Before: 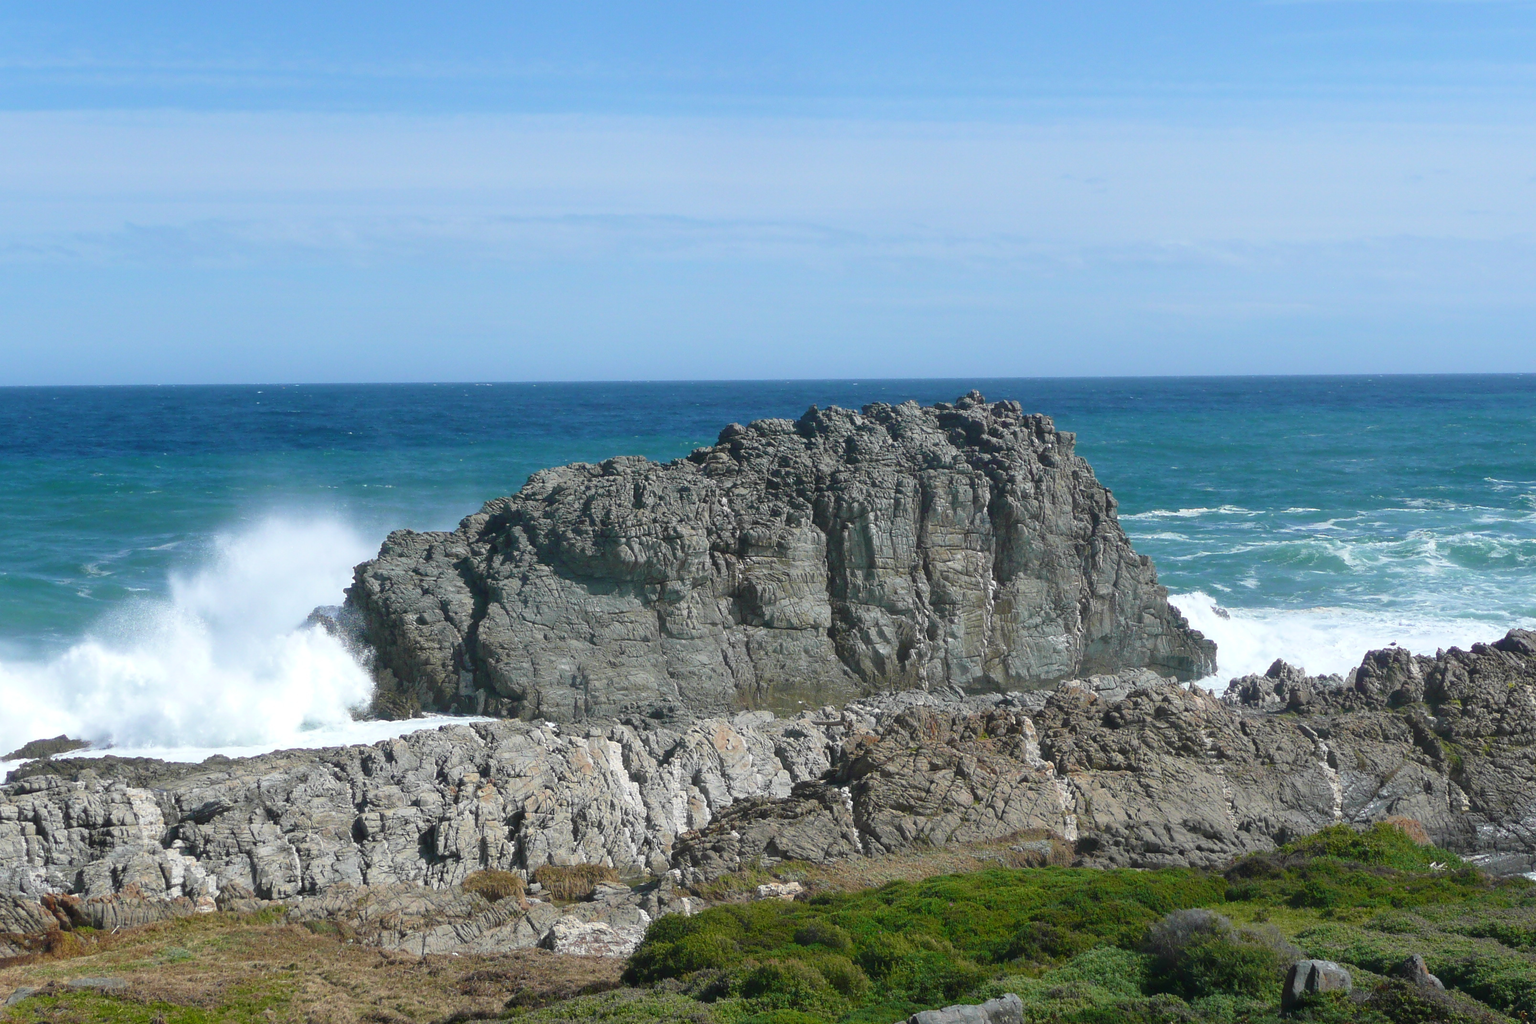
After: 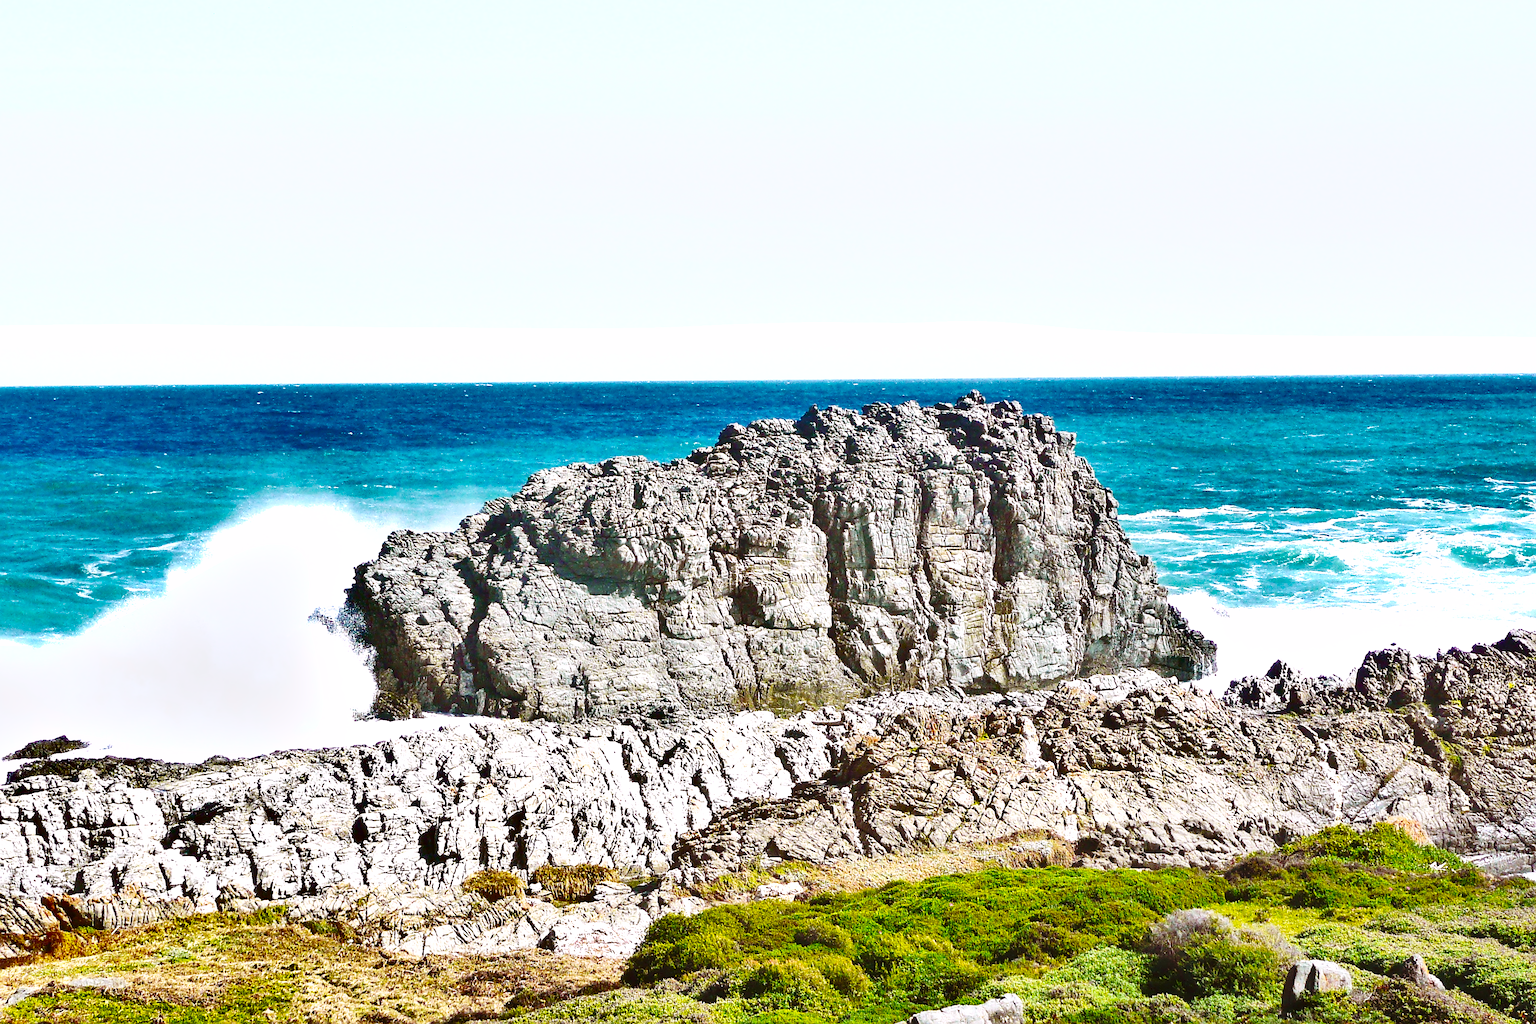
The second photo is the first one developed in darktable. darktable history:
sharpen: on, module defaults
base curve: curves: ch0 [(0, 0) (0.028, 0.03) (0.121, 0.232) (0.46, 0.748) (0.859, 0.968) (1, 1)], preserve colors none
exposure: black level correction 0, exposure 1.2 EV, compensate highlight preservation false
shadows and highlights: shadows 24.5, highlights -78.15, soften with gaussian
color balance rgb: perceptual saturation grading › global saturation 20%, global vibrance 20%
tone equalizer: -8 EV -0.417 EV, -7 EV -0.389 EV, -6 EV -0.333 EV, -5 EV -0.222 EV, -3 EV 0.222 EV, -2 EV 0.333 EV, -1 EV 0.389 EV, +0 EV 0.417 EV, edges refinement/feathering 500, mask exposure compensation -1.57 EV, preserve details no
color correction: highlights a* 3.12, highlights b* -1.55, shadows a* -0.101, shadows b* 2.52, saturation 0.98
rgb levels: mode RGB, independent channels, levels [[0, 0.5, 1], [0, 0.521, 1], [0, 0.536, 1]]
